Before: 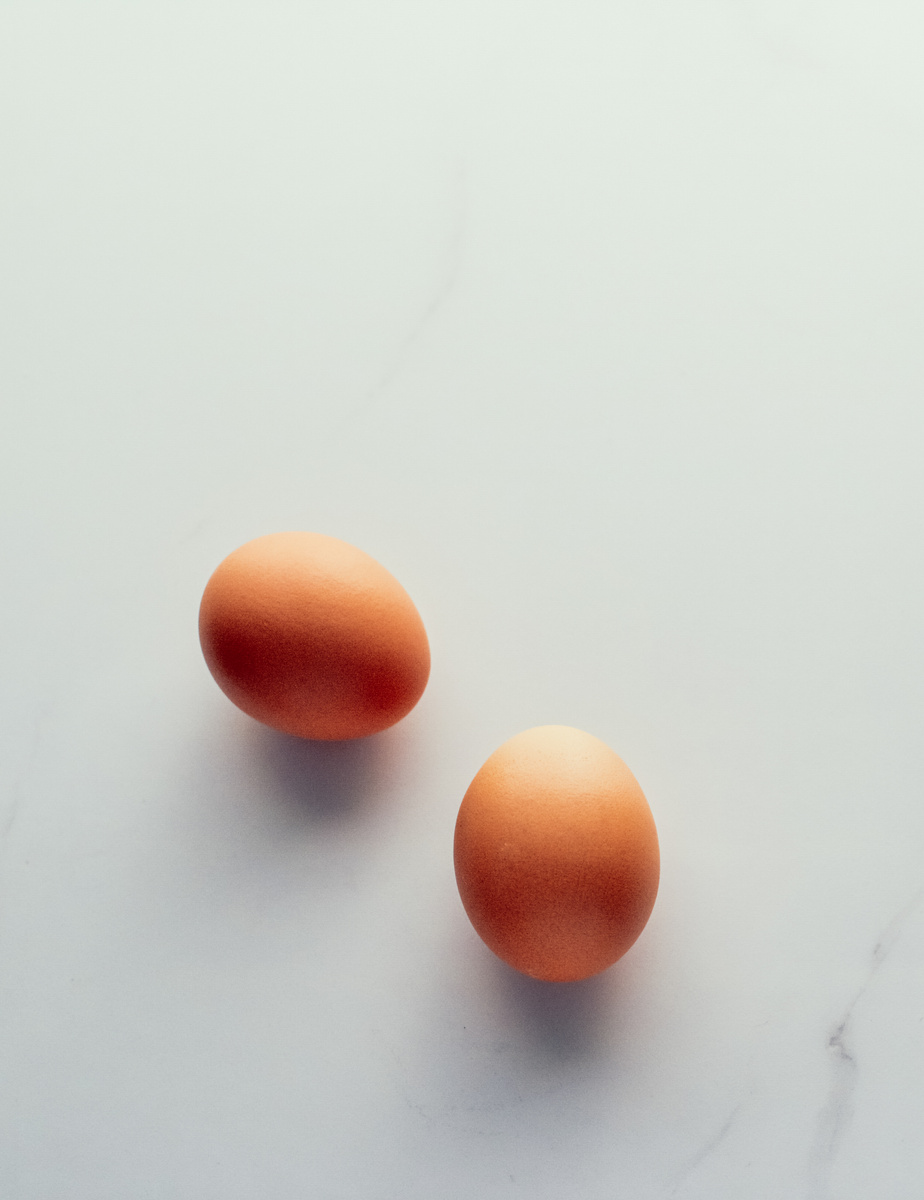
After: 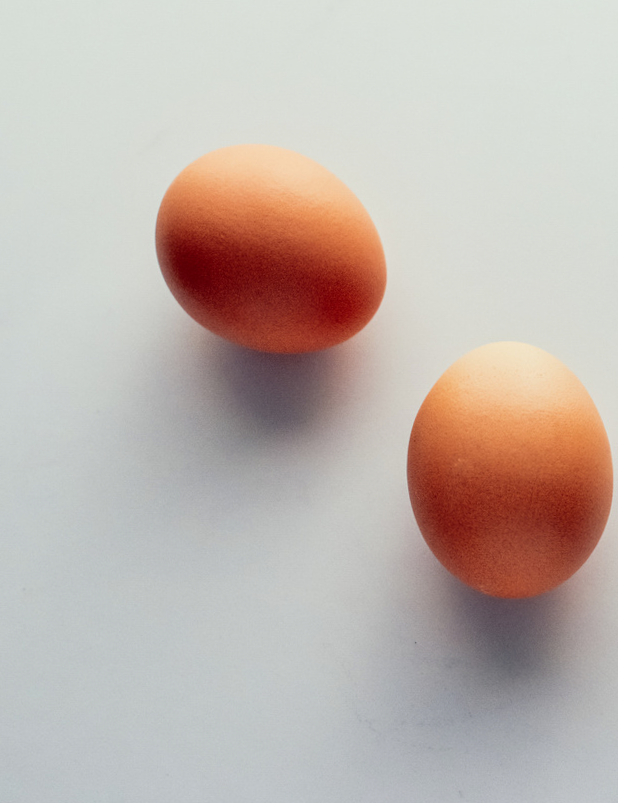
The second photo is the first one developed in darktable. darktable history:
crop and rotate: angle -0.82°, left 3.85%, top 31.828%, right 27.992%
color correction: highlights a* 0.003, highlights b* -0.283
